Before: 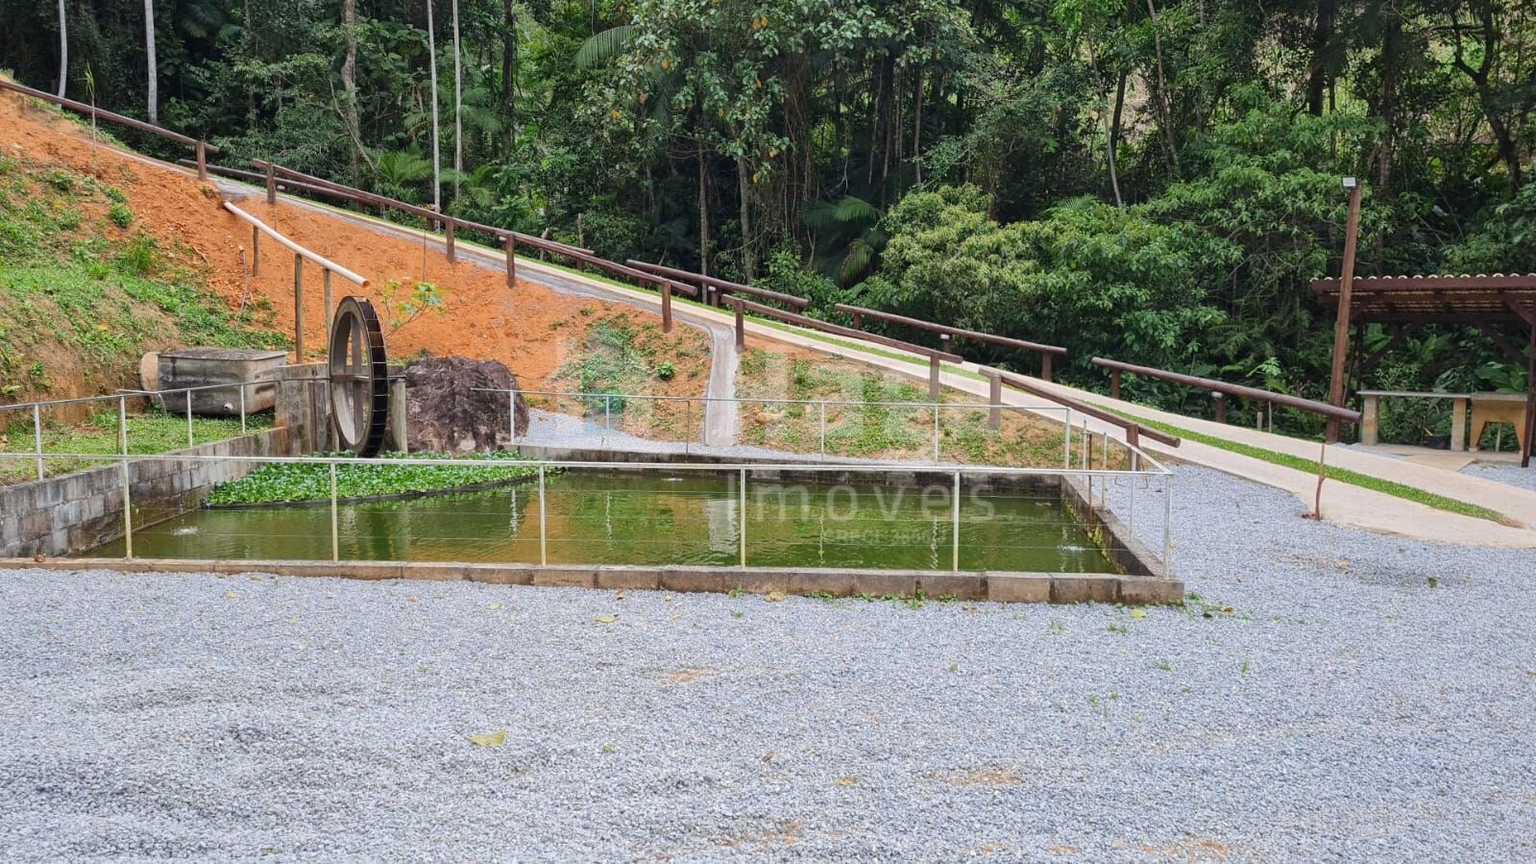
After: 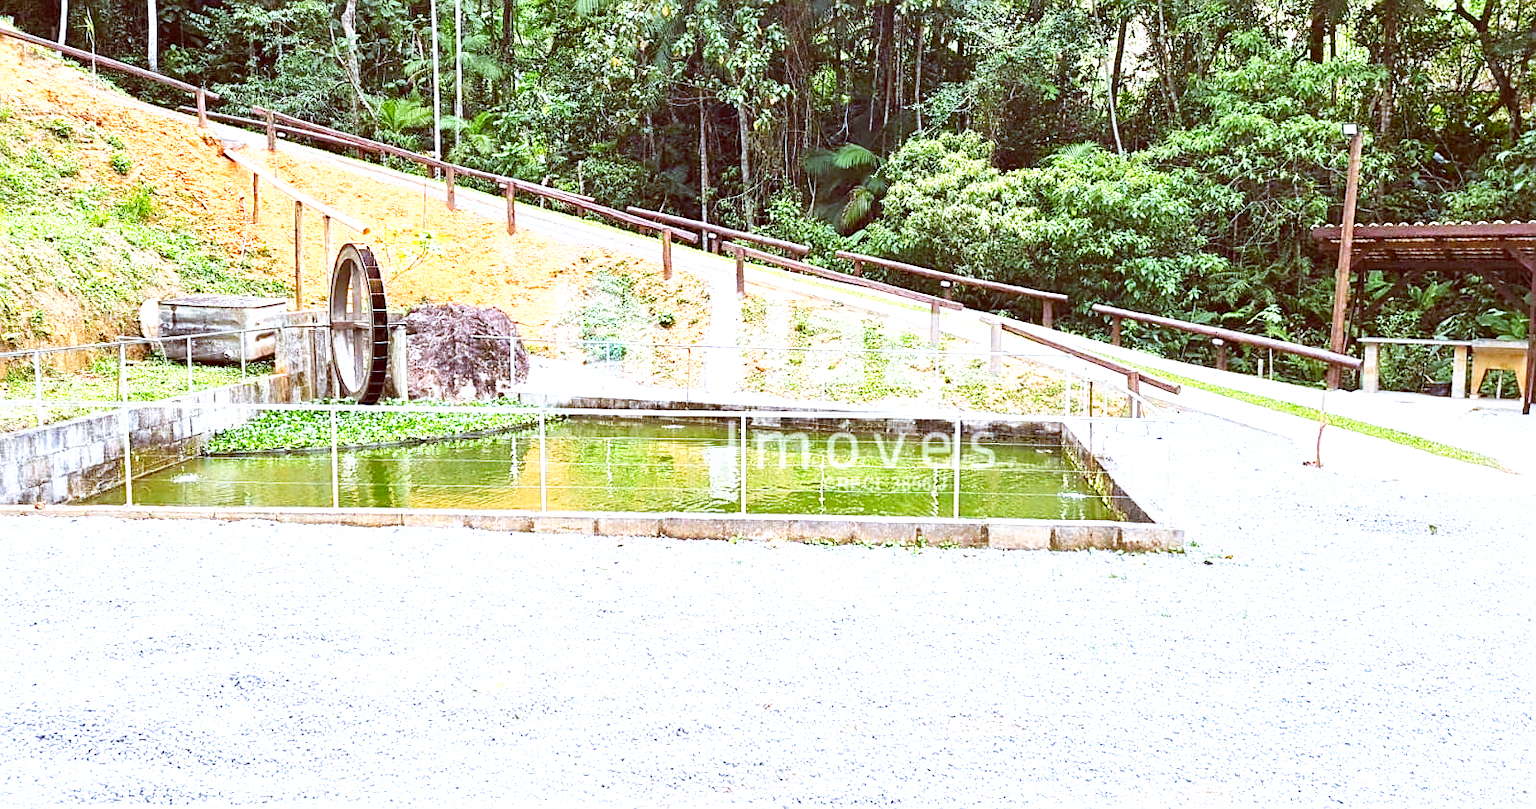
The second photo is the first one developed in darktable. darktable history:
white balance: red 0.924, blue 1.095
crop and rotate: top 6.25%
sharpen: on, module defaults
exposure: black level correction 0, exposure 1.45 EV, compensate exposure bias true, compensate highlight preservation false
color balance: lift [1, 1.011, 0.999, 0.989], gamma [1.109, 1.045, 1.039, 0.955], gain [0.917, 0.936, 0.952, 1.064], contrast 2.32%, contrast fulcrum 19%, output saturation 101%
tone curve: curves: ch0 [(0, 0) (0.003, 0.016) (0.011, 0.016) (0.025, 0.016) (0.044, 0.017) (0.069, 0.026) (0.1, 0.044) (0.136, 0.074) (0.177, 0.121) (0.224, 0.183) (0.277, 0.248) (0.335, 0.326) (0.399, 0.413) (0.468, 0.511) (0.543, 0.612) (0.623, 0.717) (0.709, 0.818) (0.801, 0.911) (0.898, 0.979) (1, 1)], preserve colors none
